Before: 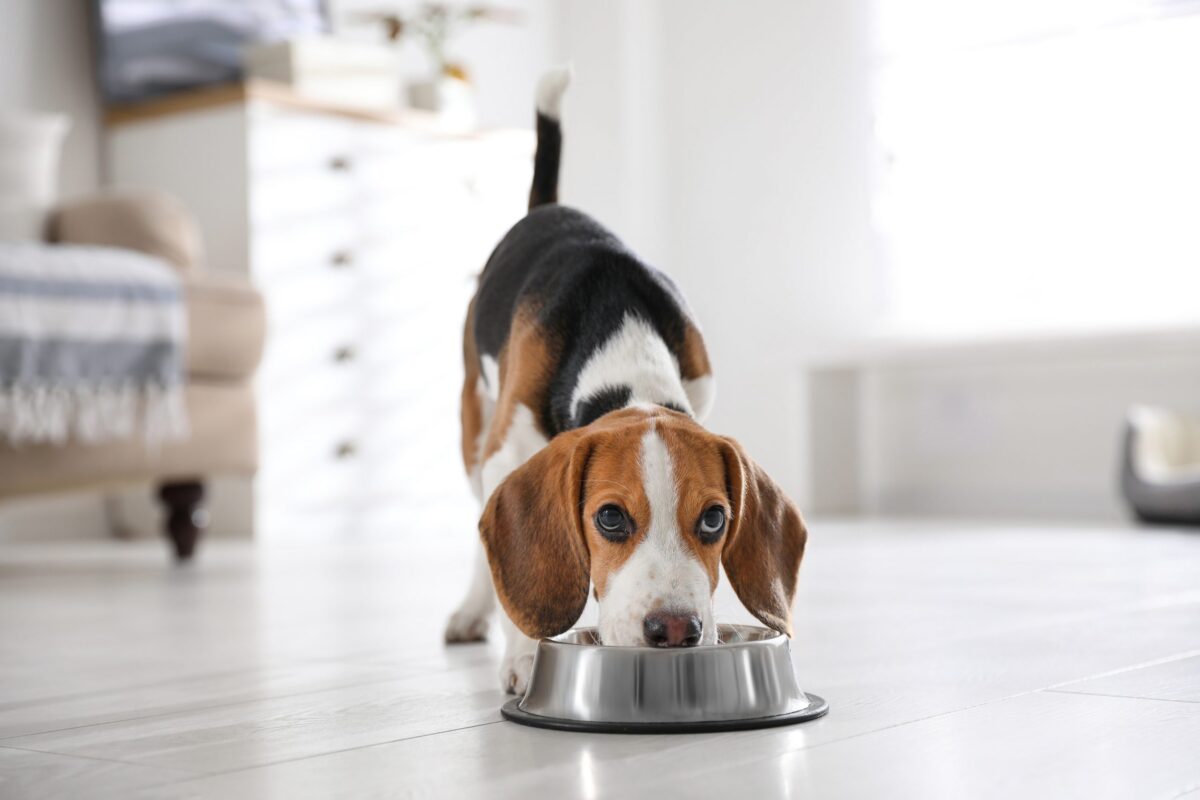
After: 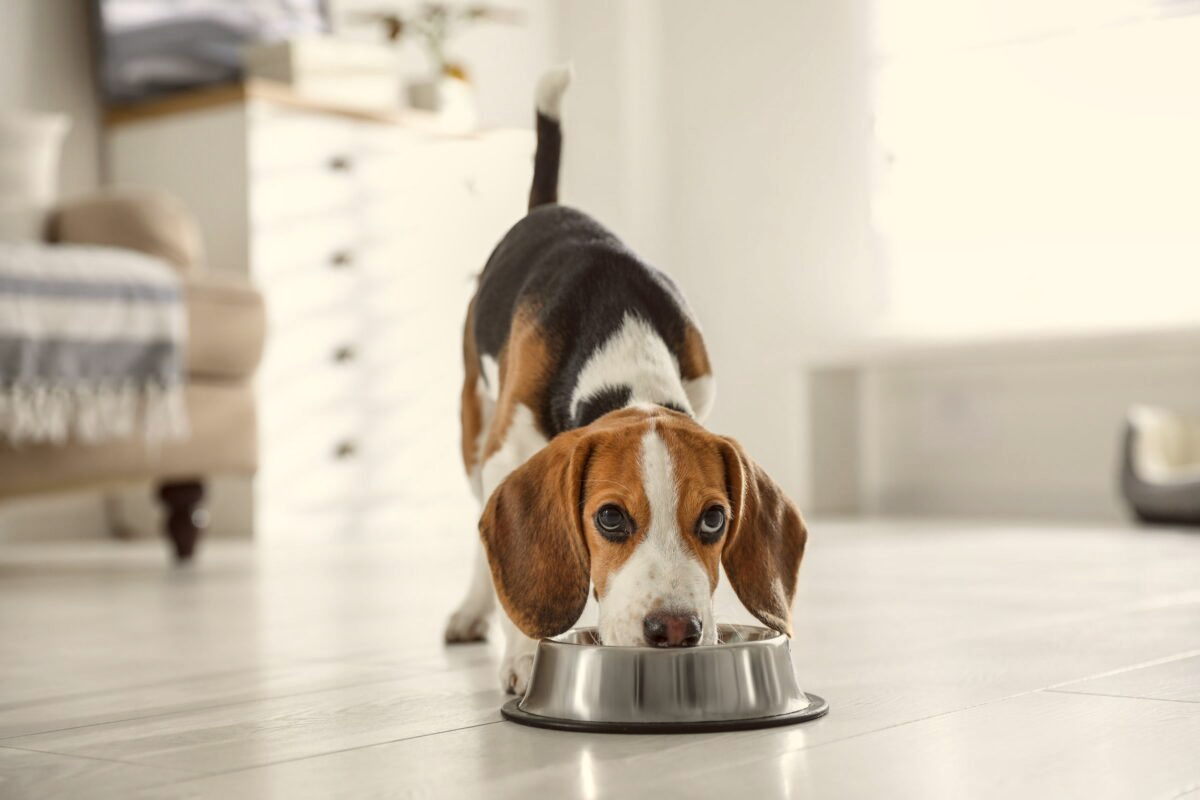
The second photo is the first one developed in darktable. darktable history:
color balance: lift [1.005, 1.002, 0.998, 0.998], gamma [1, 1.021, 1.02, 0.979], gain [0.923, 1.066, 1.056, 0.934]
local contrast: on, module defaults
